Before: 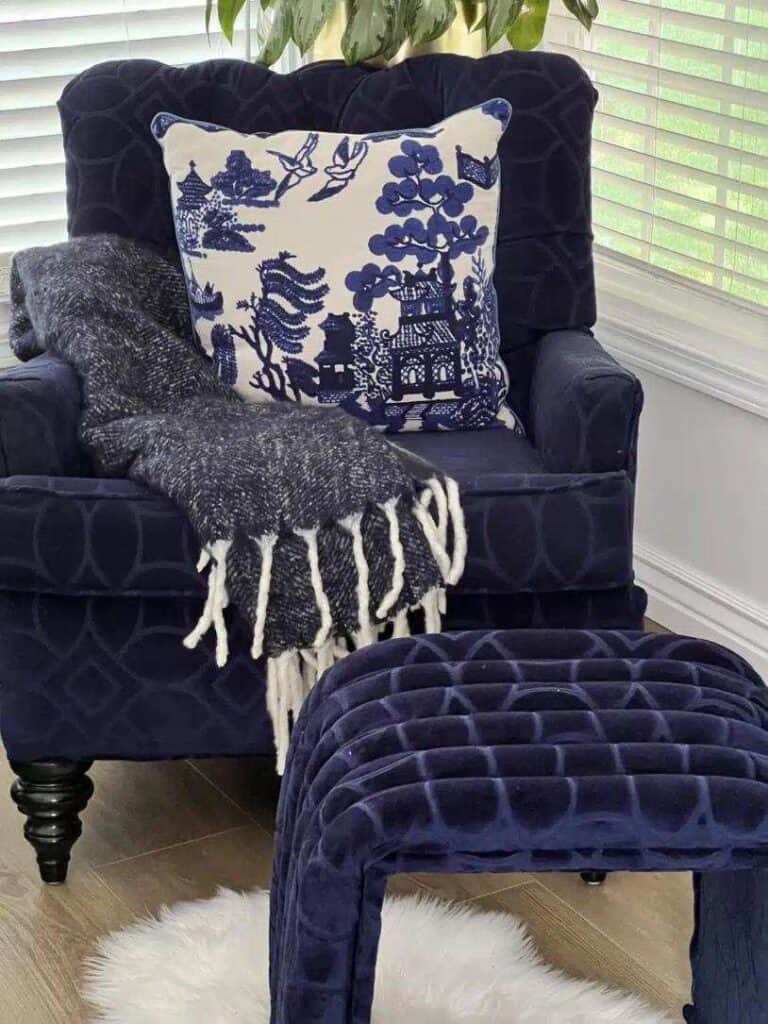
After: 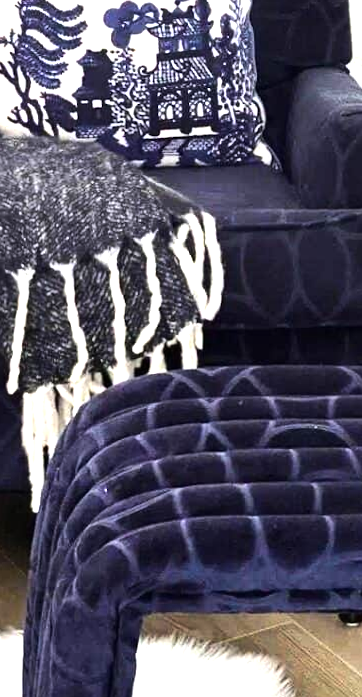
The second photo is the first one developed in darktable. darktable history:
crop: left 31.379%, top 24.658%, right 20.326%, bottom 6.628%
rotate and perspective: rotation 0.226°, lens shift (vertical) -0.042, crop left 0.023, crop right 0.982, crop top 0.006, crop bottom 0.994
tone equalizer: -8 EV -0.75 EV, -7 EV -0.7 EV, -6 EV -0.6 EV, -5 EV -0.4 EV, -3 EV 0.4 EV, -2 EV 0.6 EV, -1 EV 0.7 EV, +0 EV 0.75 EV, edges refinement/feathering 500, mask exposure compensation -1.57 EV, preserve details no
exposure: black level correction 0, exposure 0.7 EV, compensate exposure bias true, compensate highlight preservation false
